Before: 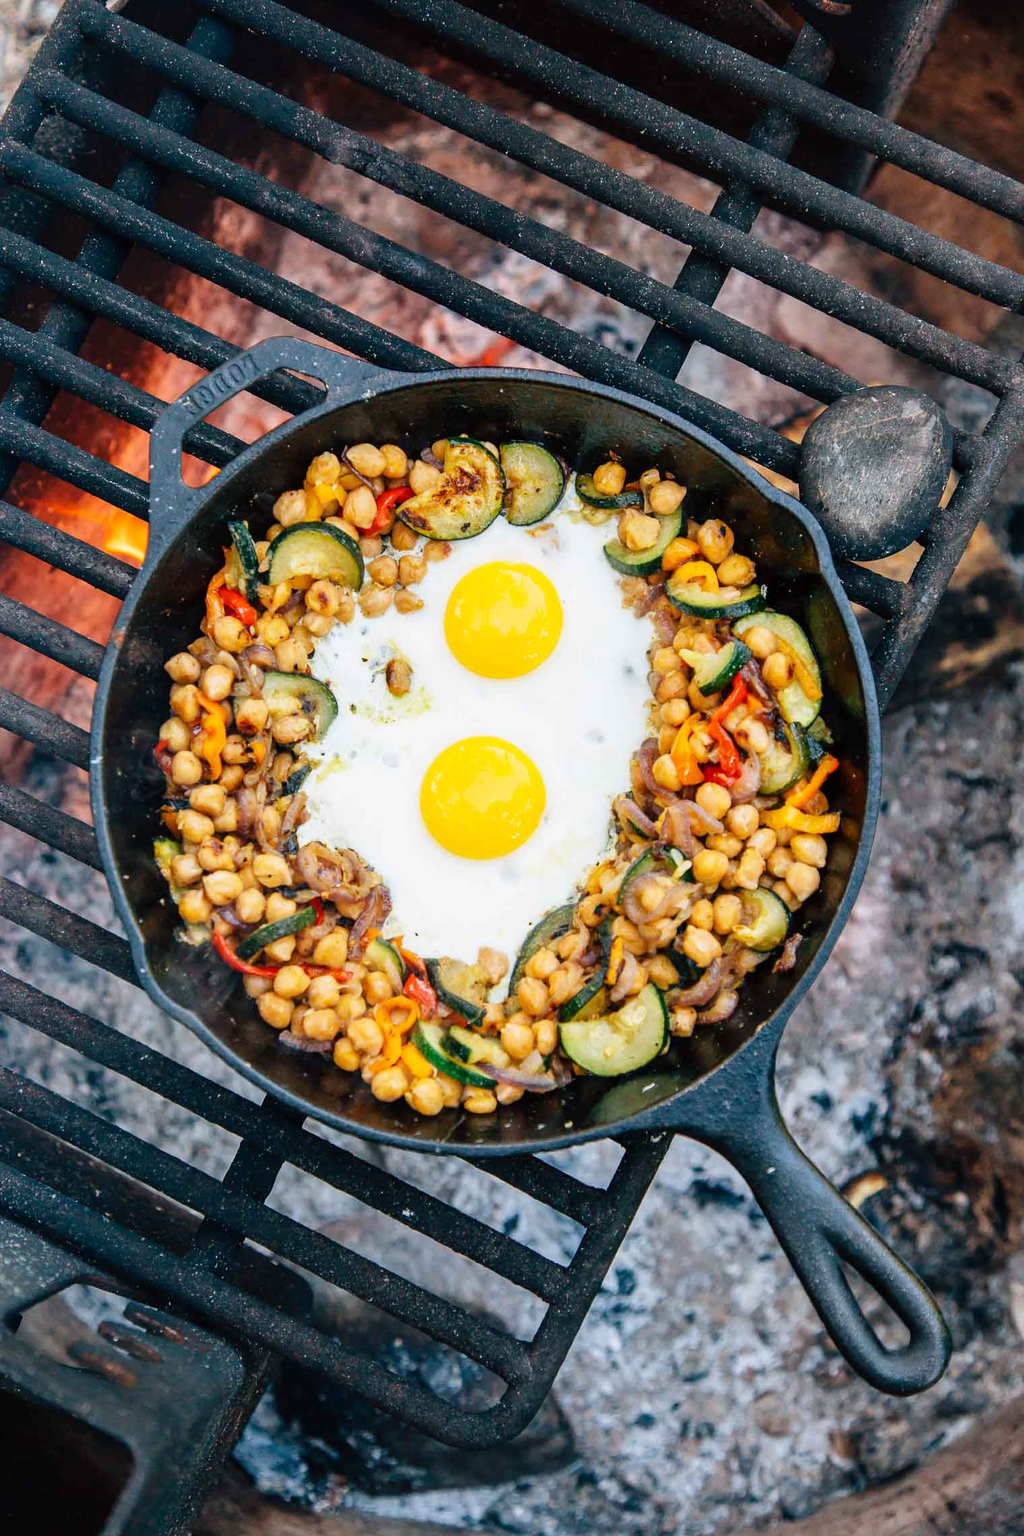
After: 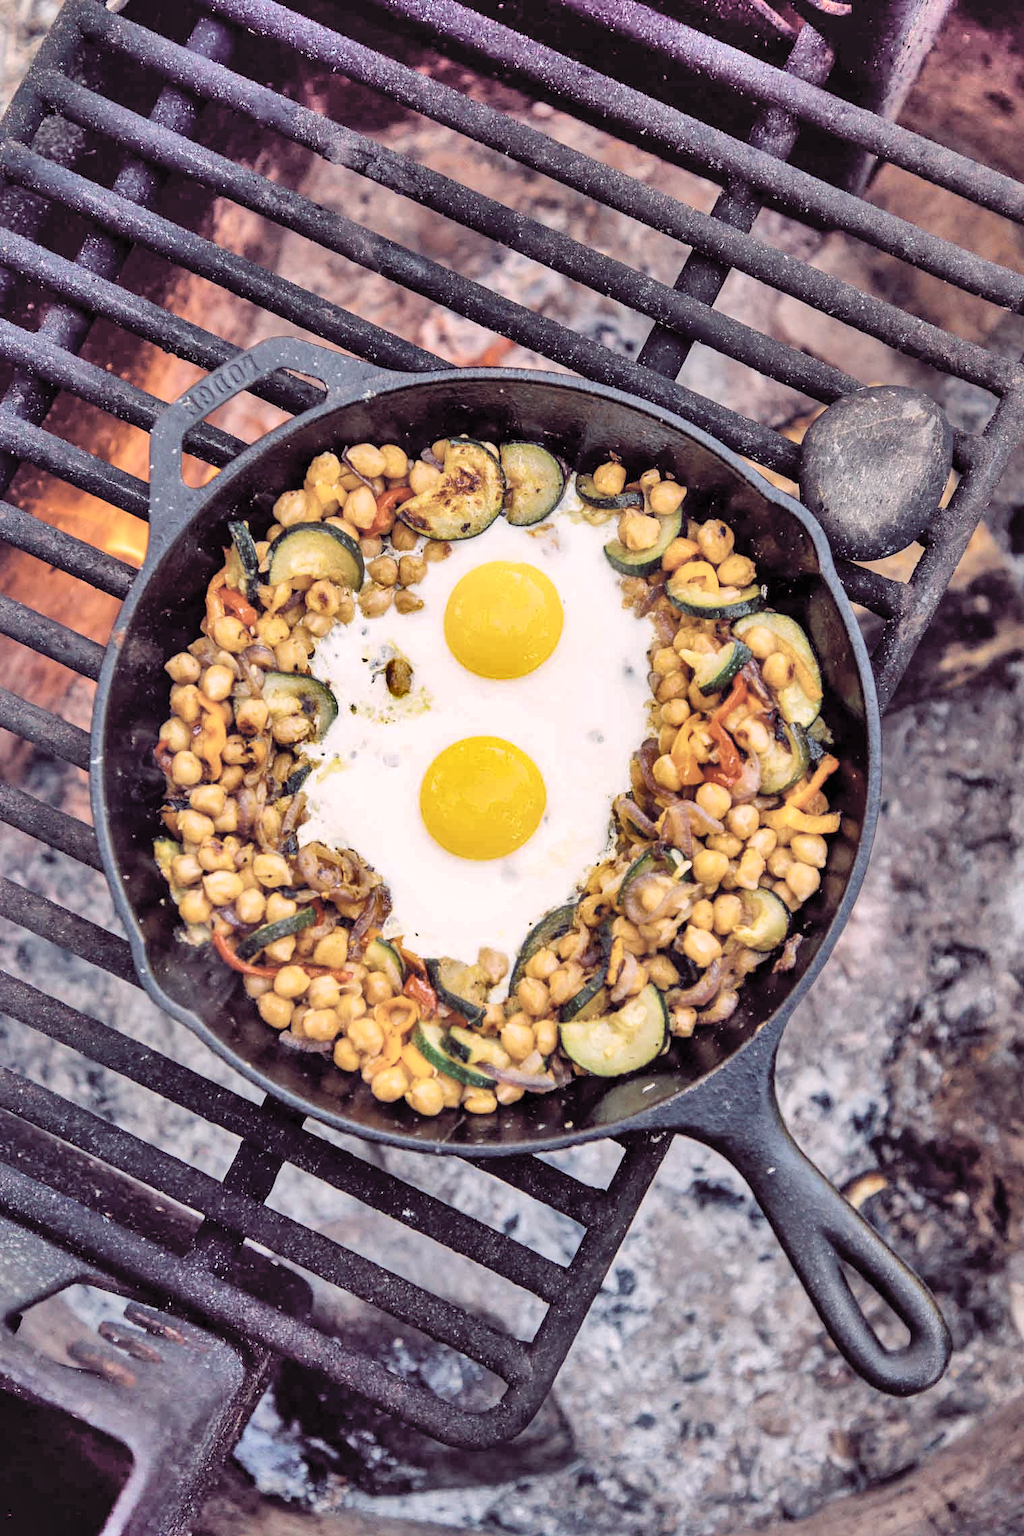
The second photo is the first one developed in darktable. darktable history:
white balance: emerald 1
contrast brightness saturation: brightness 0.18, saturation -0.5
color balance rgb: shadows lift › chroma 6.43%, shadows lift › hue 305.74°, highlights gain › chroma 2.43%, highlights gain › hue 35.74°, global offset › chroma 0.28%, global offset › hue 320.29°, linear chroma grading › global chroma 5.5%, perceptual saturation grading › global saturation 30%, contrast 5.15%
shadows and highlights: shadows 75, highlights -60.85, soften with gaussian
